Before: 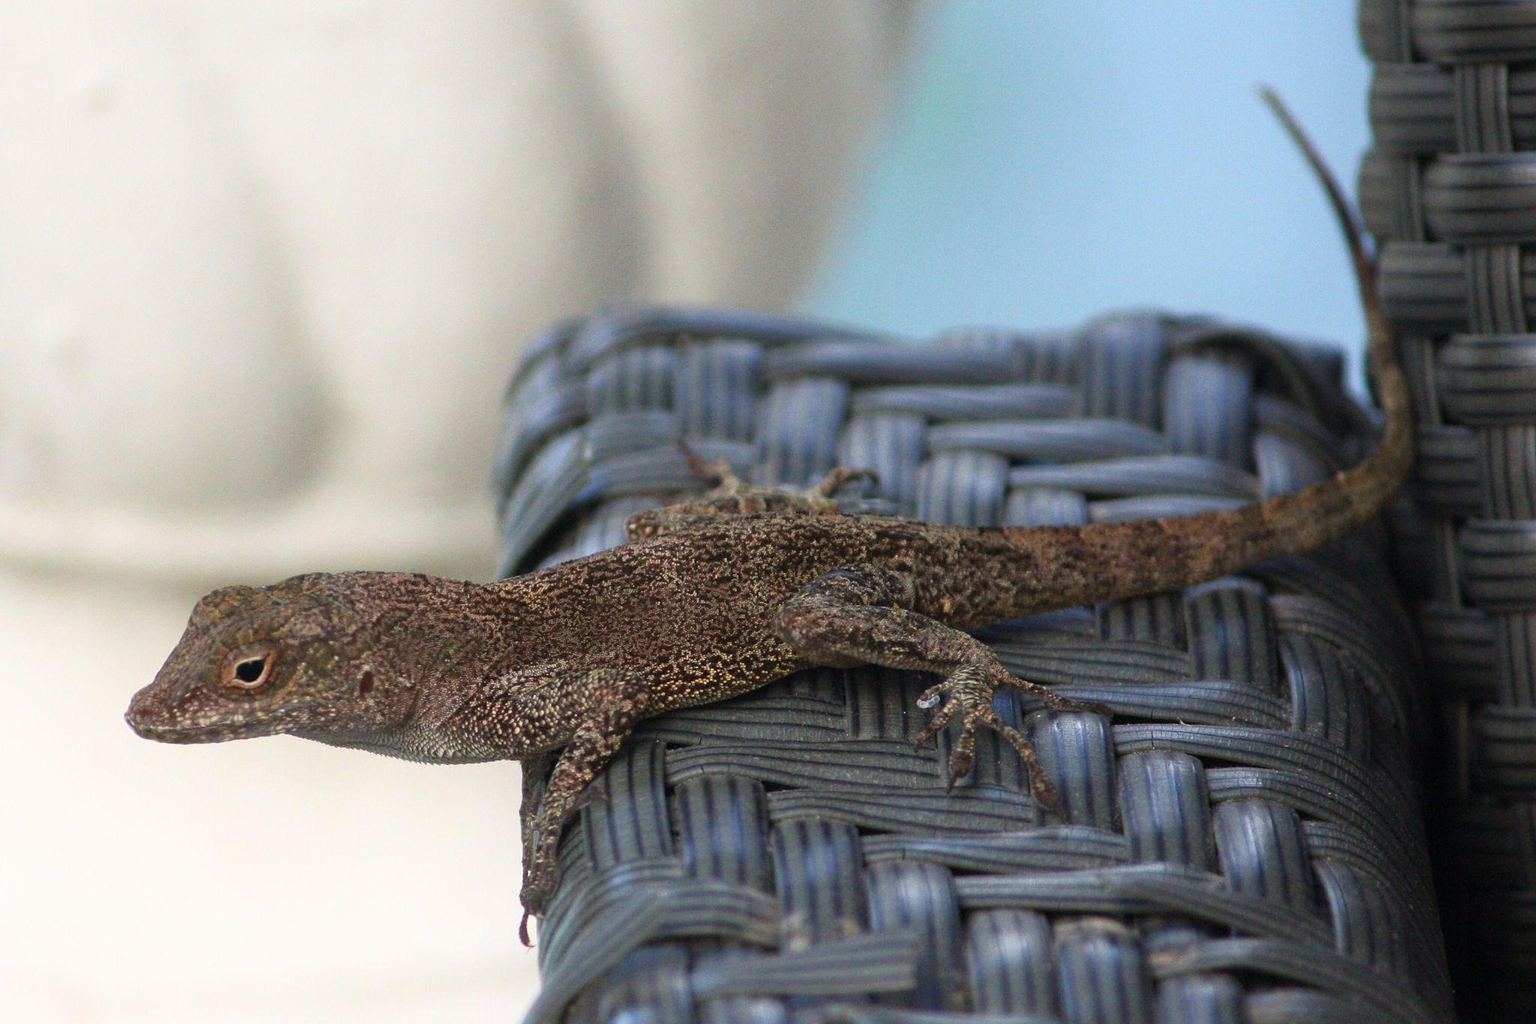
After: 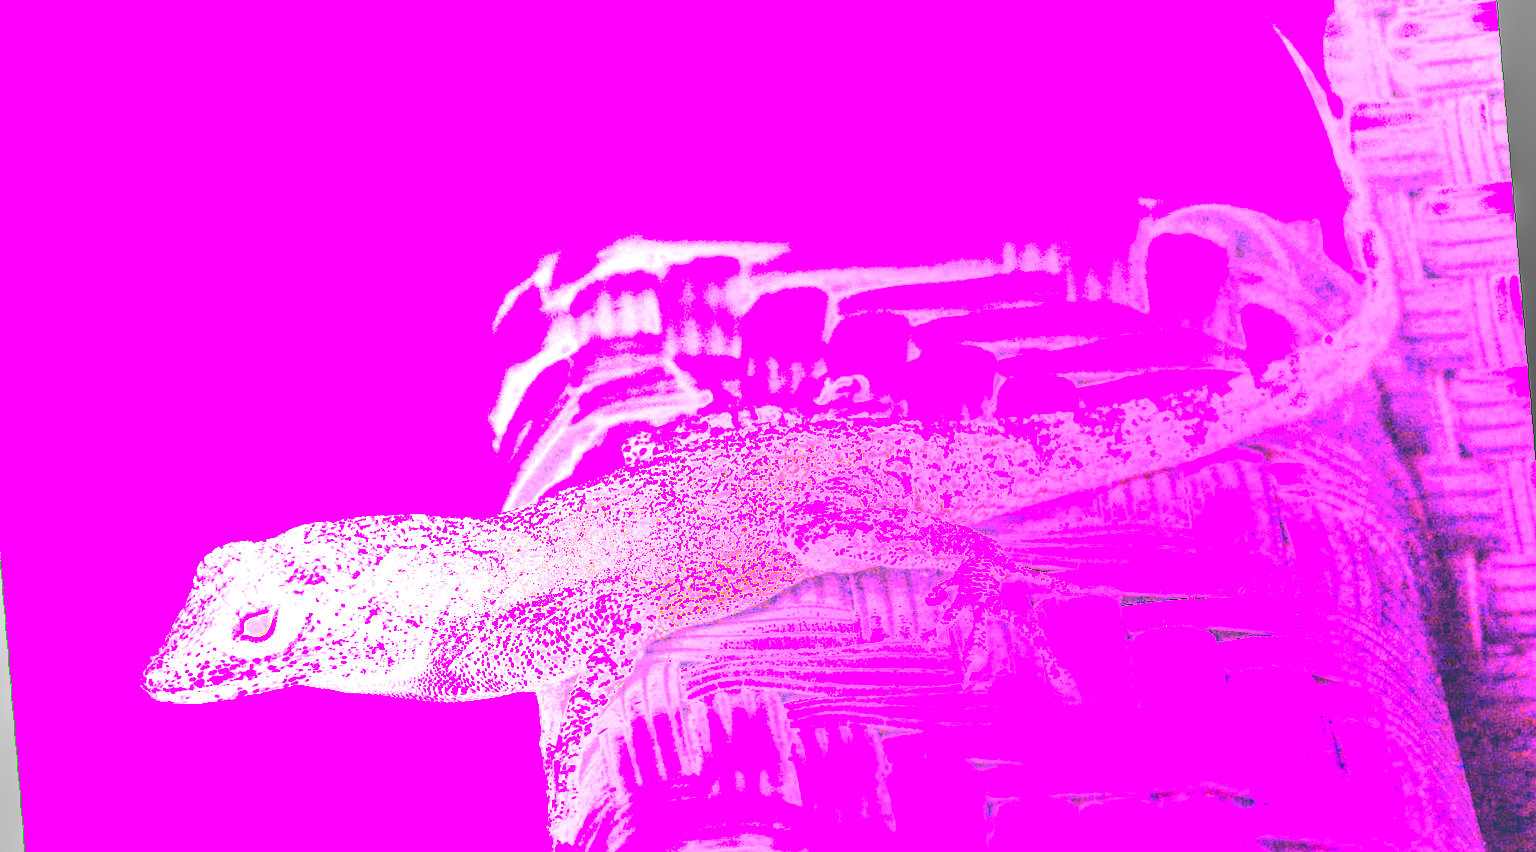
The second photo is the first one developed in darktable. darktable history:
crop and rotate: left 2.991%, top 13.302%, right 1.981%, bottom 12.636%
exposure: exposure 0.197 EV, compensate highlight preservation false
white balance: red 8, blue 8
local contrast: on, module defaults
color balance rgb: linear chroma grading › shadows -8%, linear chroma grading › global chroma 10%, perceptual saturation grading › global saturation 2%, perceptual saturation grading › highlights -2%, perceptual saturation grading › mid-tones 4%, perceptual saturation grading › shadows 8%, perceptual brilliance grading › global brilliance 2%, perceptual brilliance grading › highlights -4%, global vibrance 16%, saturation formula JzAzBz (2021)
rotate and perspective: rotation -4.86°, automatic cropping off
